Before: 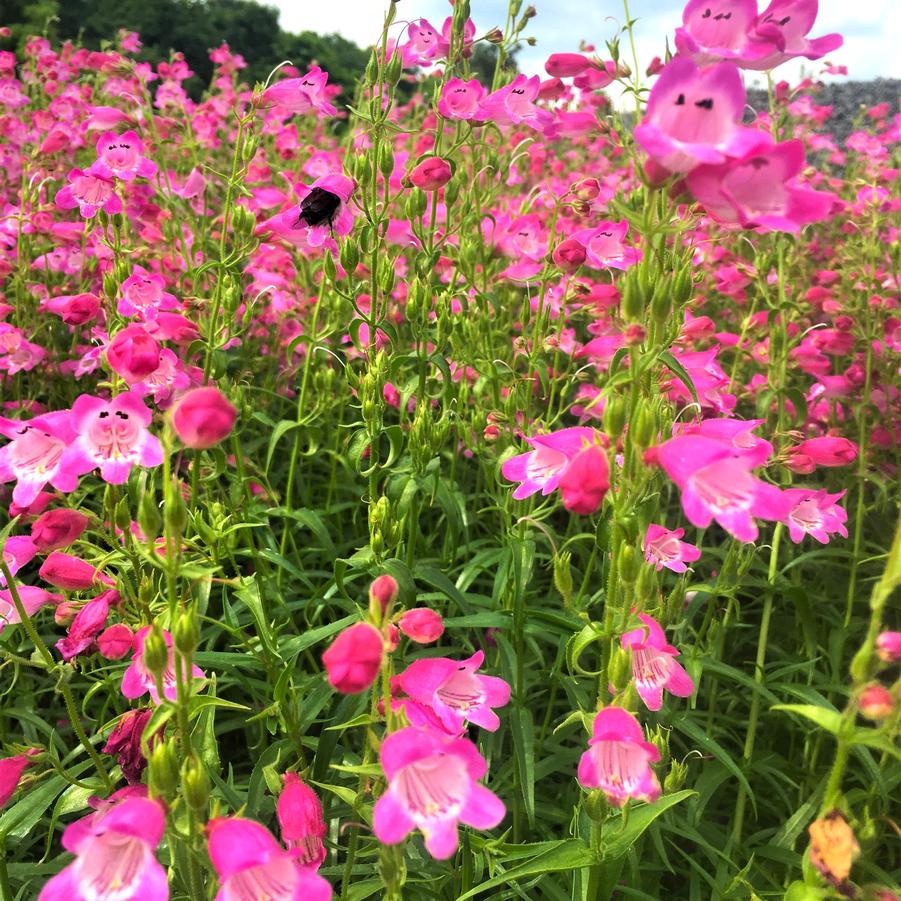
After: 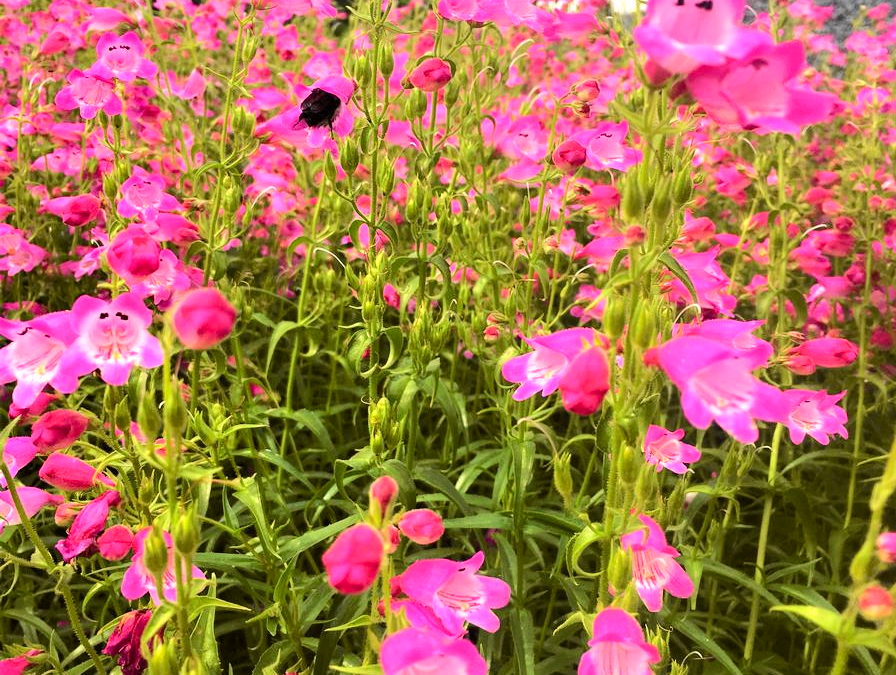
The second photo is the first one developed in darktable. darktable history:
crop: top 11.041%, bottom 13.939%
tone curve: curves: ch0 [(0, 0) (0.239, 0.248) (0.508, 0.606) (0.828, 0.878) (1, 1)]; ch1 [(0, 0) (0.401, 0.42) (0.442, 0.47) (0.492, 0.498) (0.511, 0.516) (0.555, 0.586) (0.681, 0.739) (1, 1)]; ch2 [(0, 0) (0.411, 0.433) (0.5, 0.504) (0.545, 0.574) (1, 1)], color space Lab, independent channels, preserve colors none
sharpen: radius 2.885, amount 0.862, threshold 47.288
